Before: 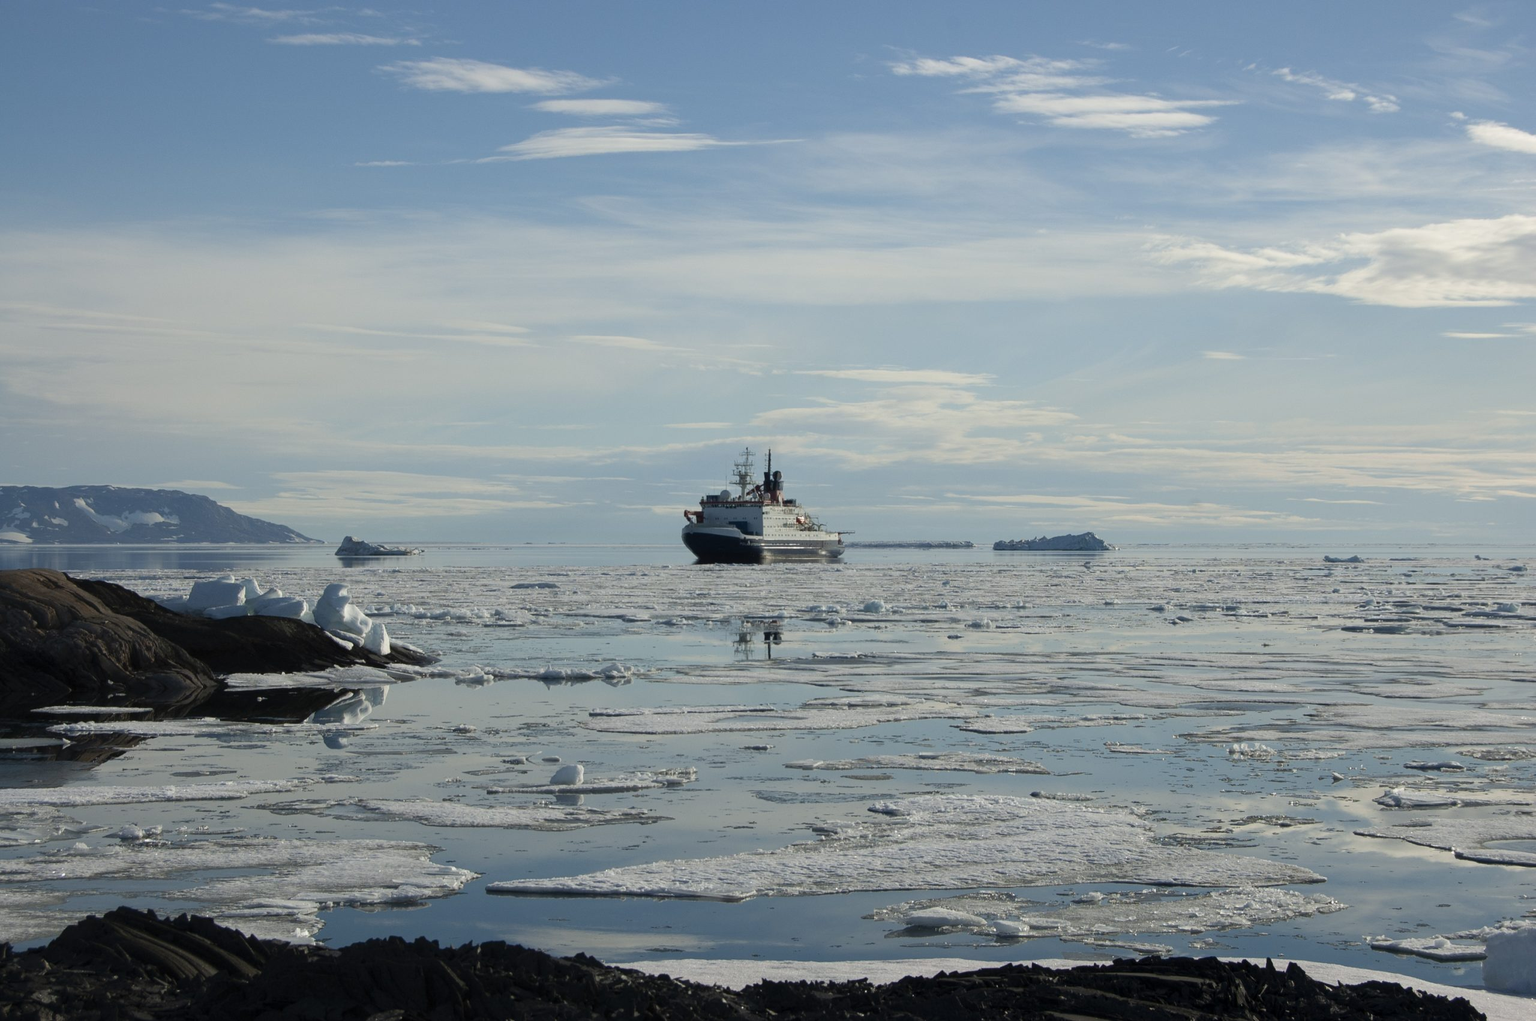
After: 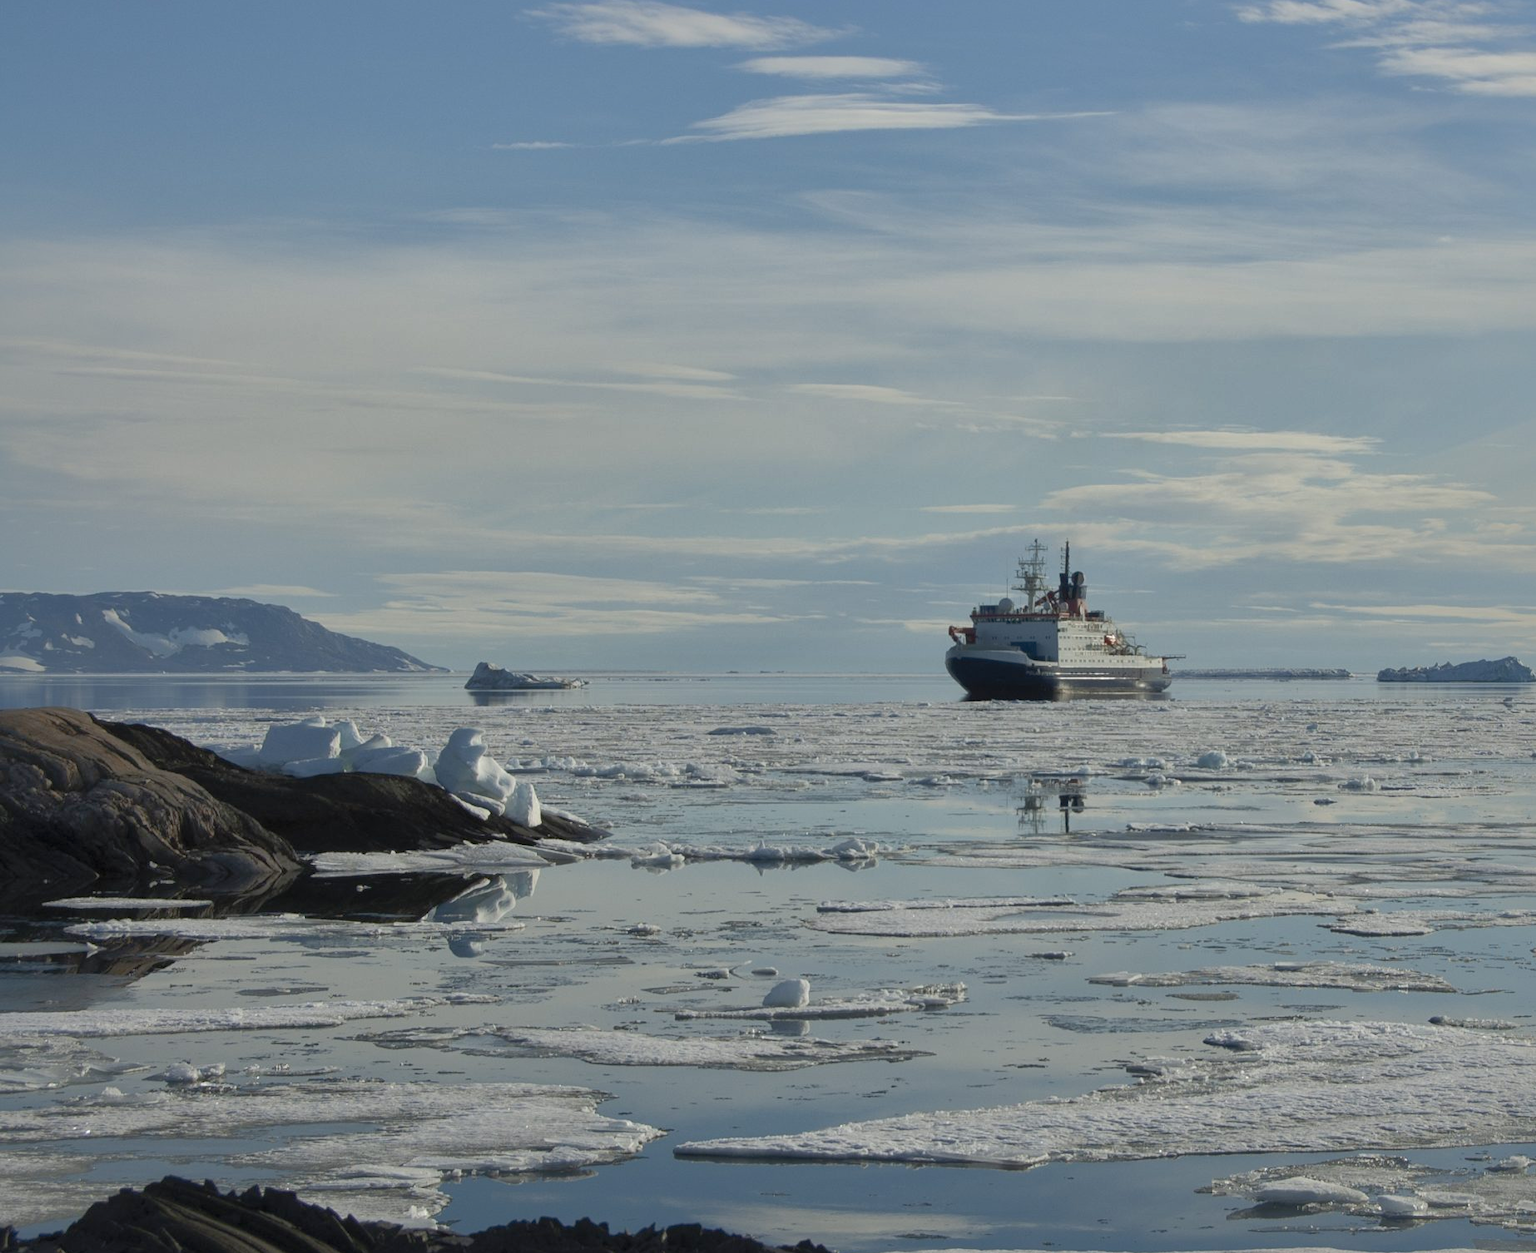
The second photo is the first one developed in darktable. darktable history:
shadows and highlights: shadows 59.13, highlights -60.02
crop: top 5.775%, right 27.887%, bottom 5.73%
